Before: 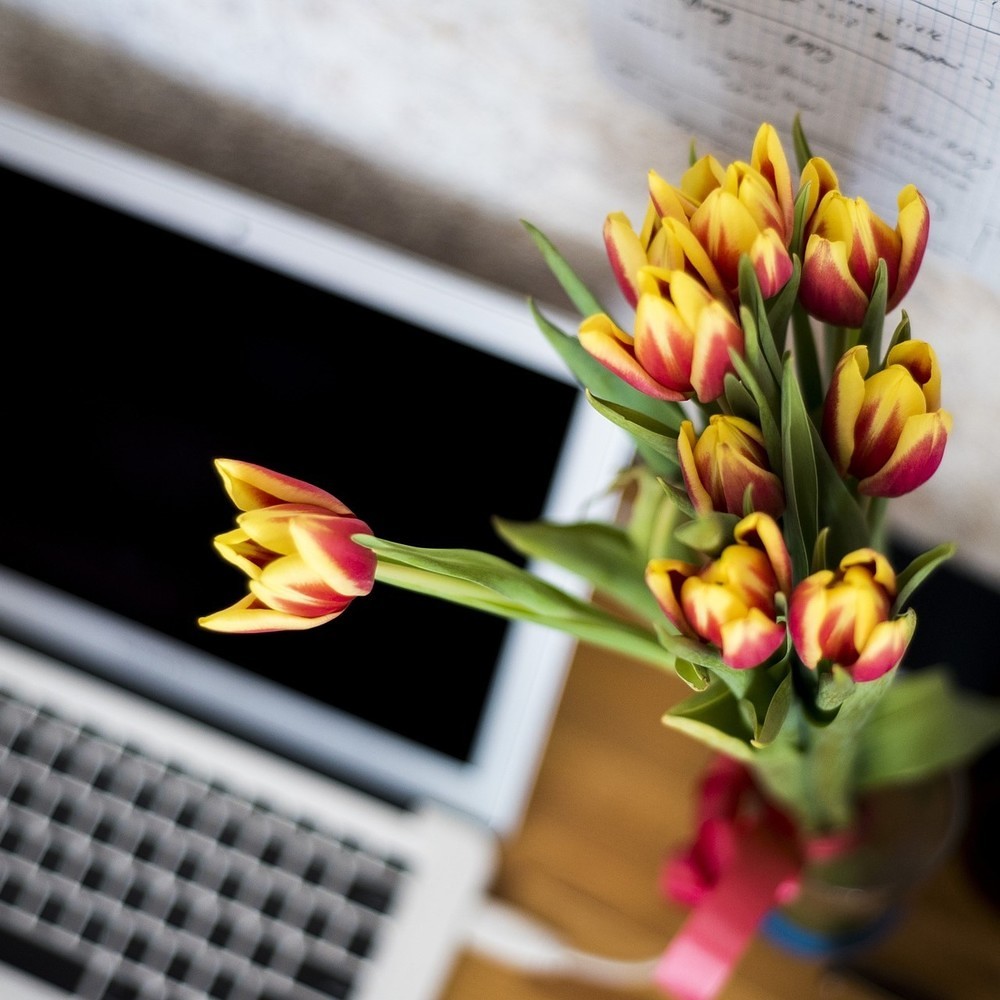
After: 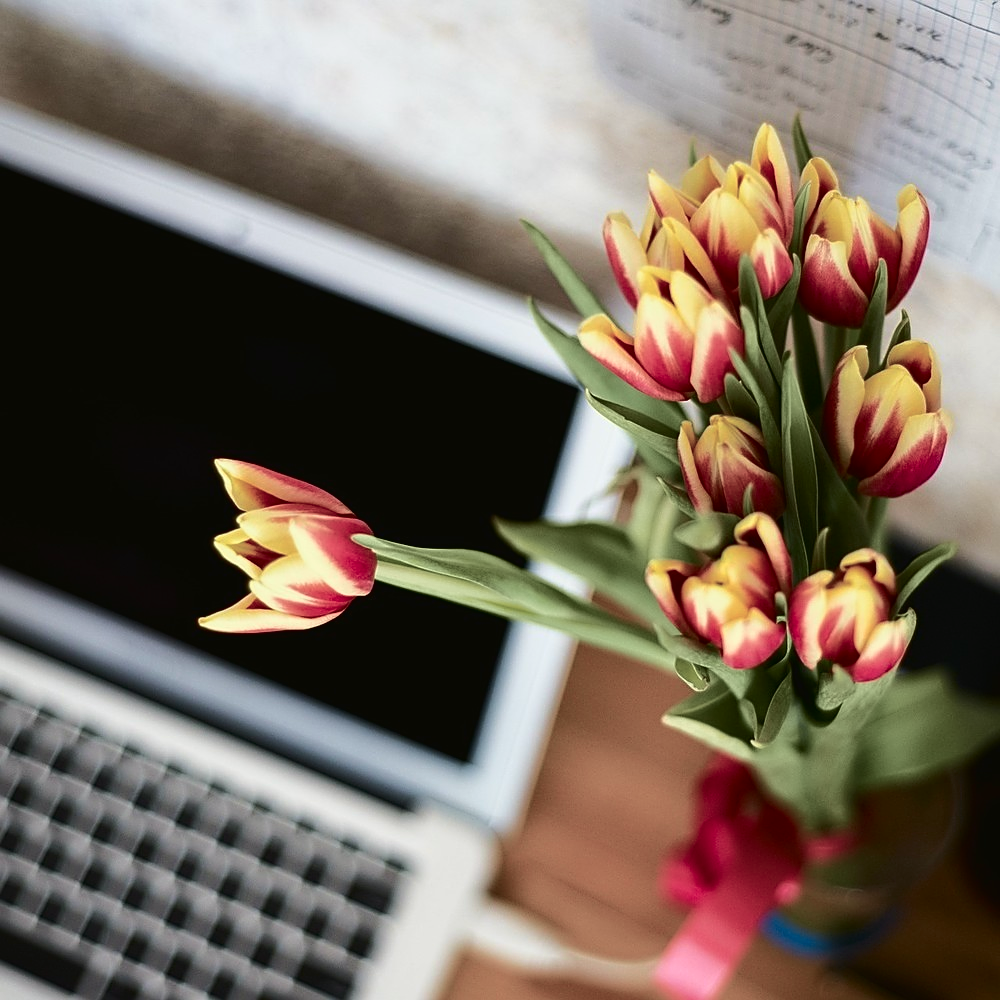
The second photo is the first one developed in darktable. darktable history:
tone curve: curves: ch0 [(0, 0.021) (0.059, 0.053) (0.212, 0.18) (0.337, 0.304) (0.495, 0.505) (0.725, 0.731) (0.89, 0.919) (1, 1)]; ch1 [(0, 0) (0.094, 0.081) (0.285, 0.299) (0.403, 0.436) (0.479, 0.475) (0.54, 0.55) (0.615, 0.637) (0.683, 0.688) (1, 1)]; ch2 [(0, 0) (0.257, 0.217) (0.434, 0.434) (0.498, 0.507) (0.527, 0.542) (0.597, 0.587) (0.658, 0.595) (1, 1)], color space Lab, independent channels, preserve colors none
sharpen: on, module defaults
exposure: exposure -0.064 EV, compensate highlight preservation false
